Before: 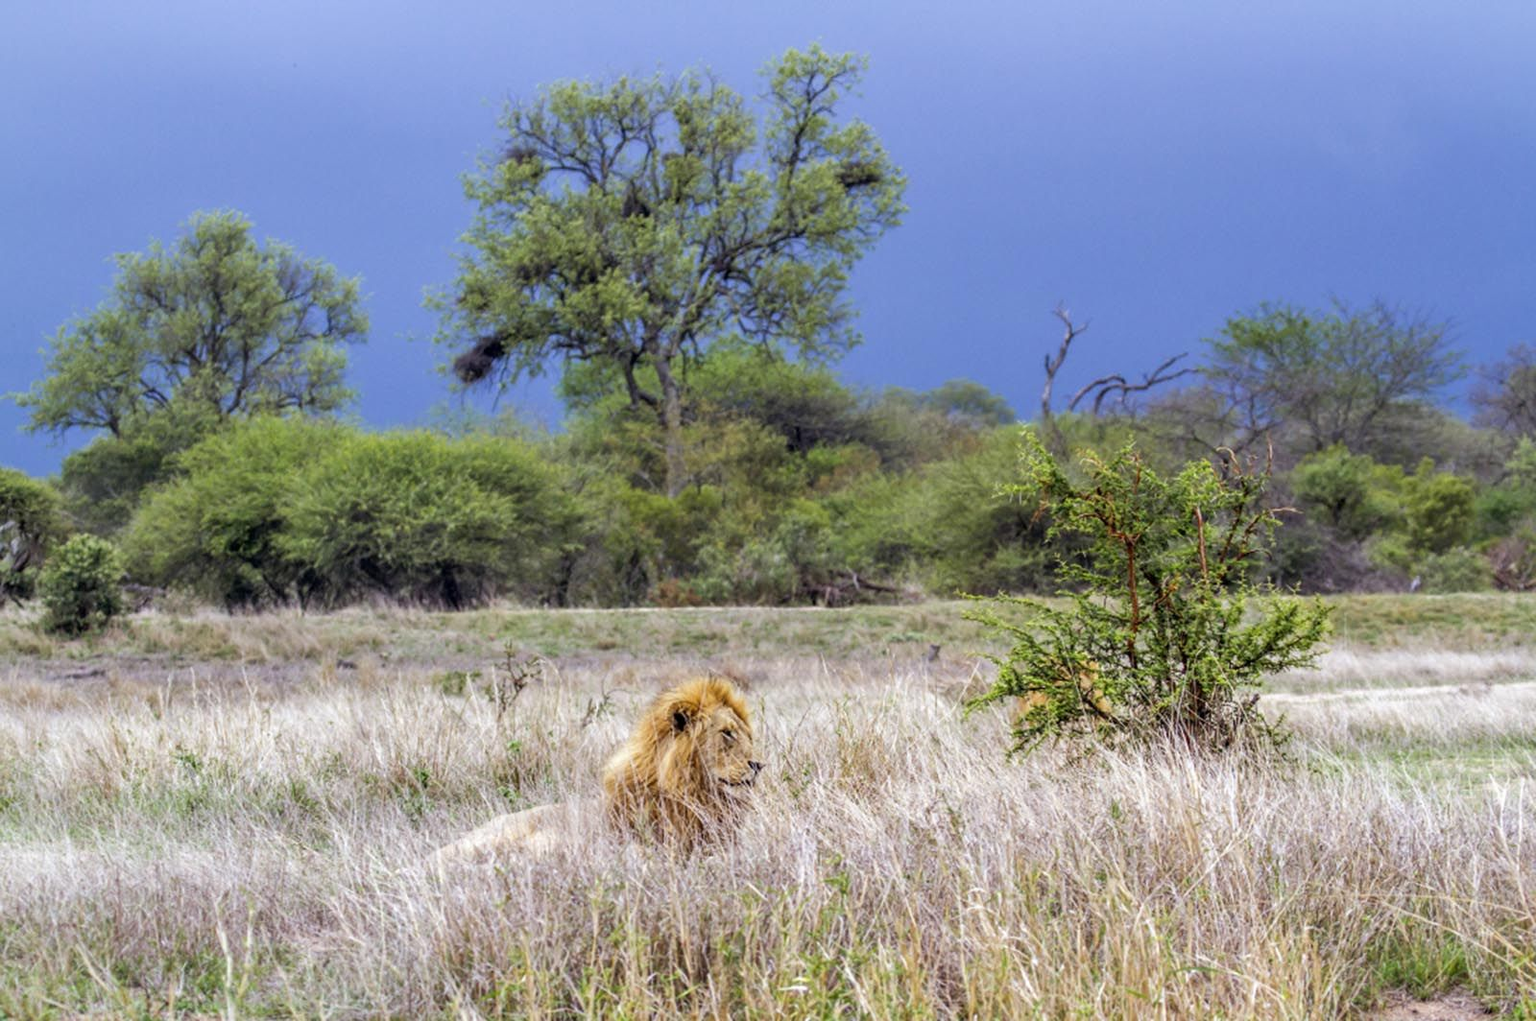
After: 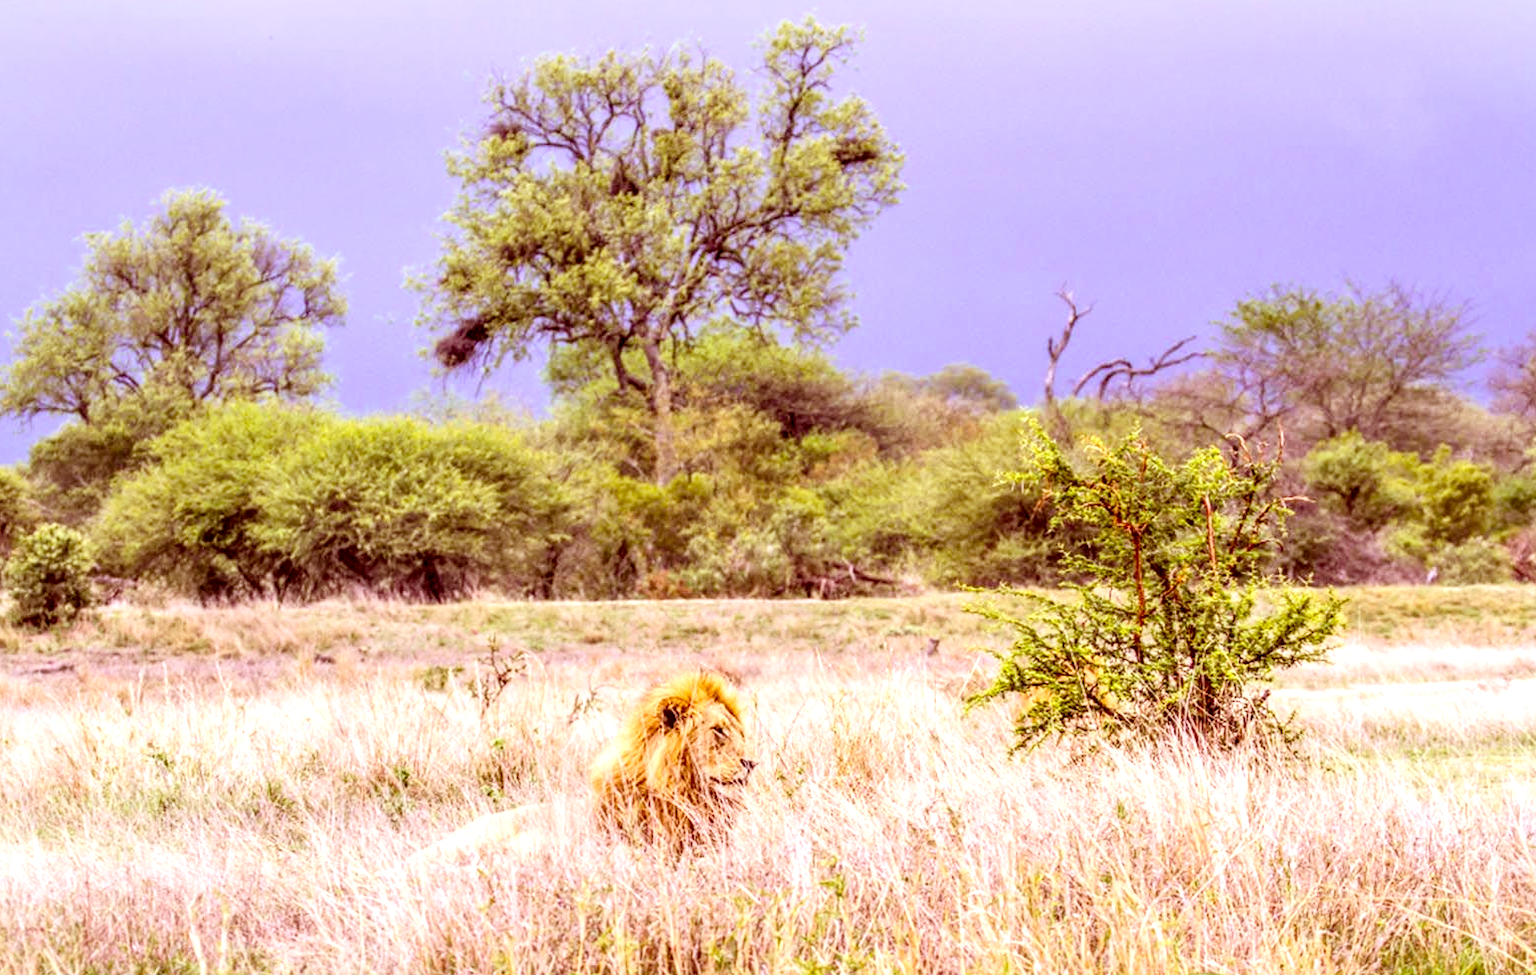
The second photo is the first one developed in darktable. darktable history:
crop: left 2.246%, top 2.821%, right 1.249%, bottom 4.892%
contrast brightness saturation: contrast 0.198, brightness 0.141, saturation 0.136
local contrast: detail 150%
color balance rgb: perceptual saturation grading › global saturation 29.523%, contrast -20.206%
levels: mode automatic, levels [0, 0.476, 0.951]
color correction: highlights a* 9.21, highlights b* 8.51, shadows a* 39.51, shadows b* 39.58, saturation 0.792
exposure: black level correction 0, exposure 0.936 EV, compensate highlight preservation false
